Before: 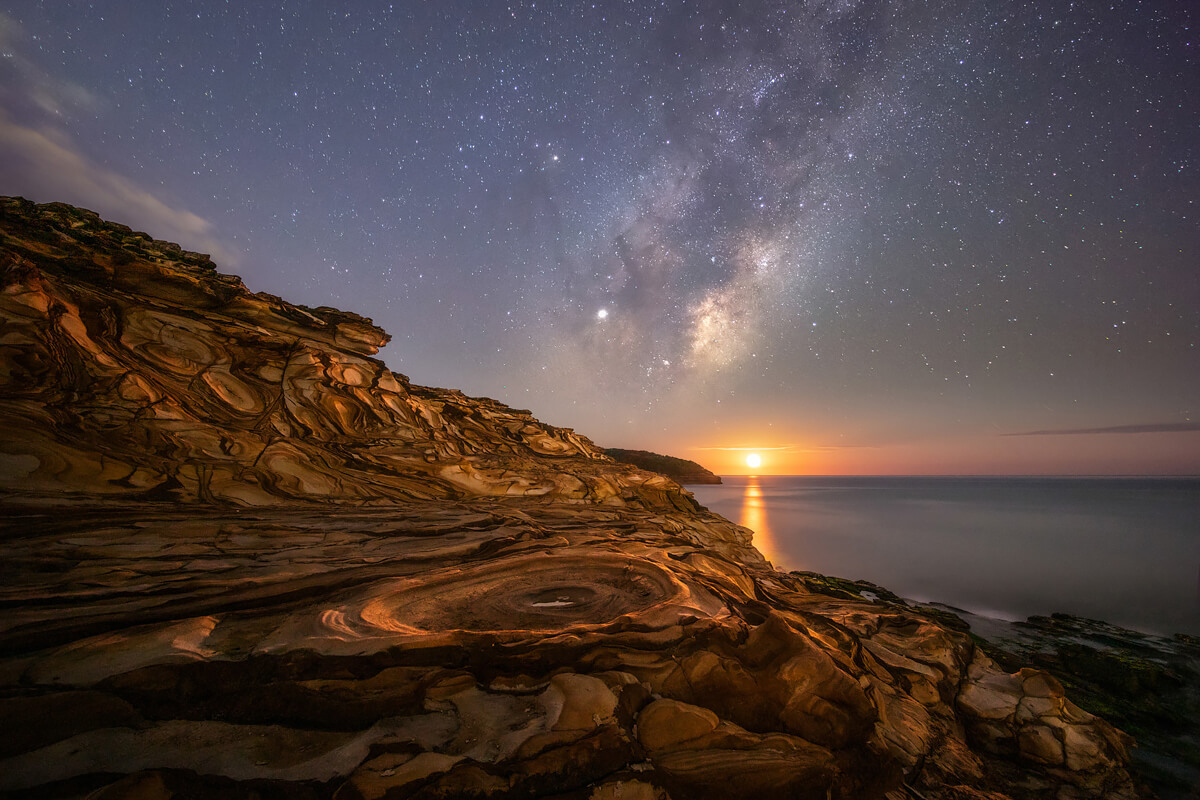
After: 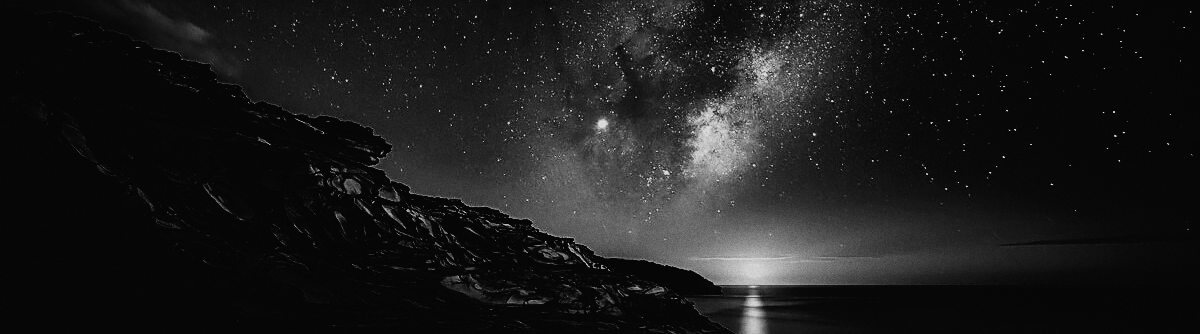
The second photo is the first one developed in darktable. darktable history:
contrast brightness saturation: brightness -1, saturation 1
crop and rotate: top 23.84%, bottom 34.294%
tone curve: curves: ch0 [(0, 0.017) (0.091, 0.04) (0.296, 0.276) (0.439, 0.482) (0.64, 0.729) (0.785, 0.817) (0.995, 0.917)]; ch1 [(0, 0) (0.384, 0.365) (0.463, 0.447) (0.486, 0.474) (0.503, 0.497) (0.526, 0.52) (0.555, 0.564) (0.578, 0.589) (0.638, 0.66) (0.766, 0.773) (1, 1)]; ch2 [(0, 0) (0.374, 0.344) (0.446, 0.443) (0.501, 0.509) (0.528, 0.522) (0.569, 0.593) (0.61, 0.646) (0.666, 0.688) (1, 1)], color space Lab, independent channels, preserve colors none
sharpen: on, module defaults
filmic rgb: hardness 4.17, contrast 1.364, color science v6 (2022)
tone equalizer: -8 EV -0.417 EV, -7 EV -0.389 EV, -6 EV -0.333 EV, -5 EV -0.222 EV, -3 EV 0.222 EV, -2 EV 0.333 EV, -1 EV 0.389 EV, +0 EV 0.417 EV, edges refinement/feathering 500, mask exposure compensation -1.57 EV, preserve details no
grain: coarseness 0.09 ISO
monochrome: on, module defaults
